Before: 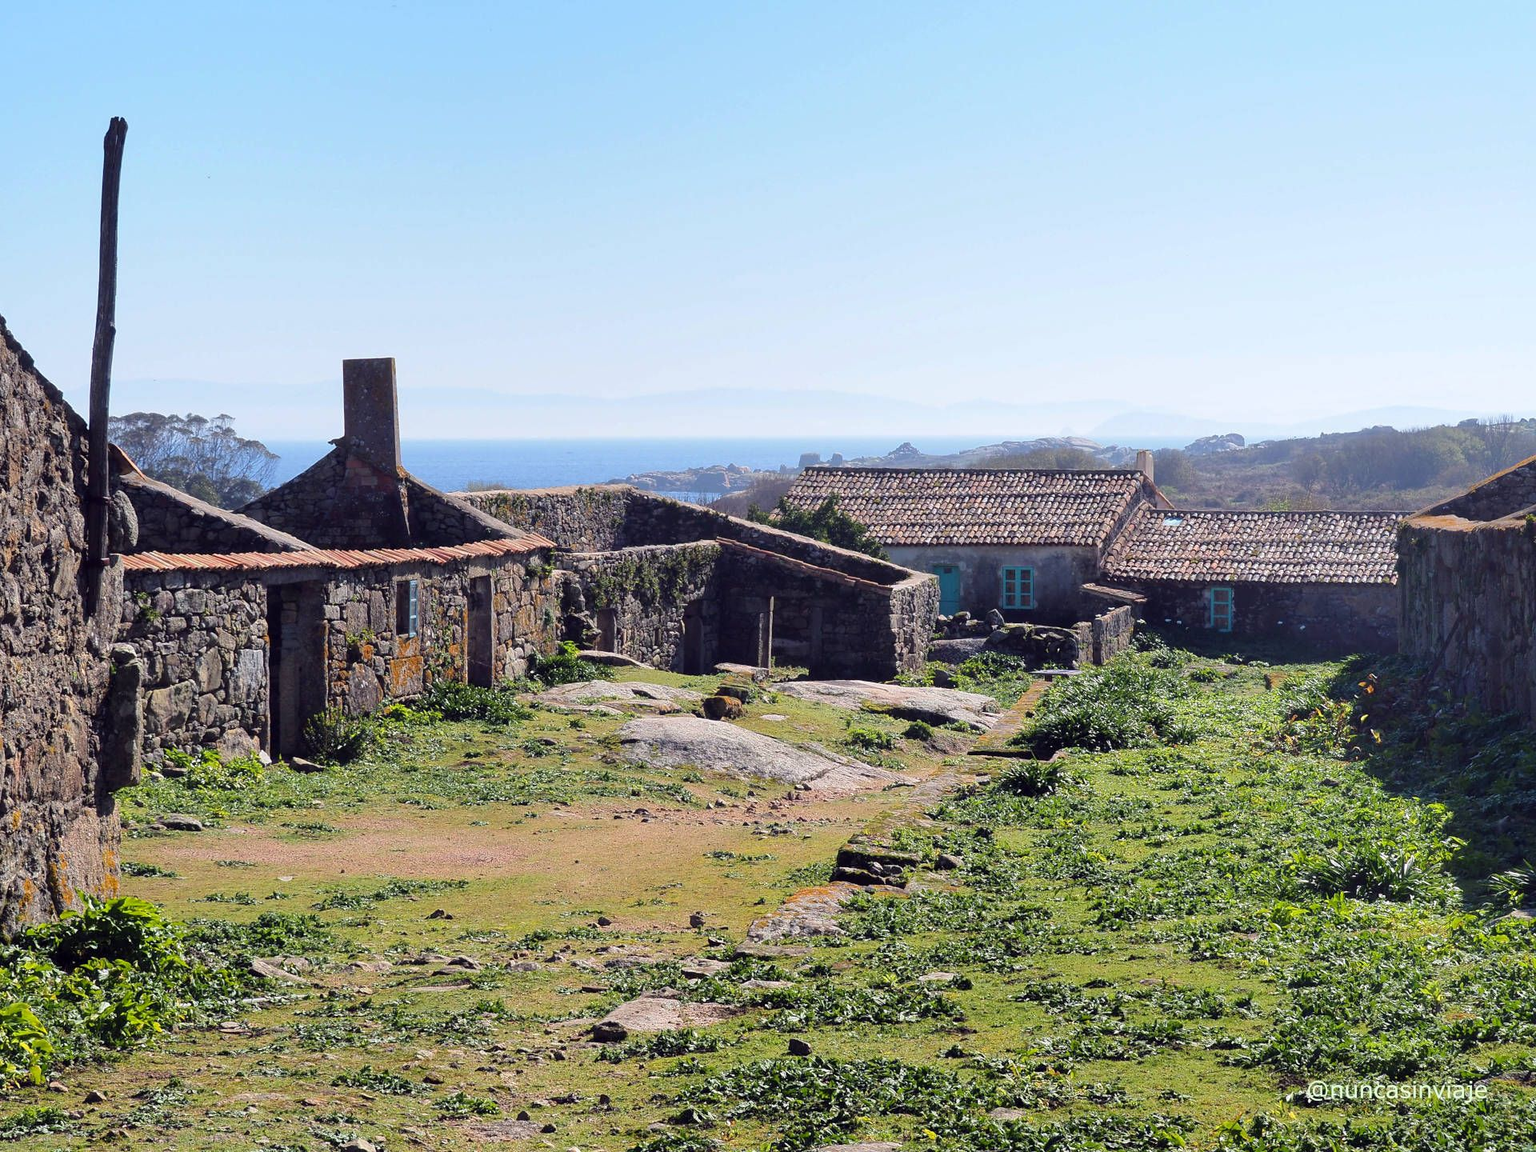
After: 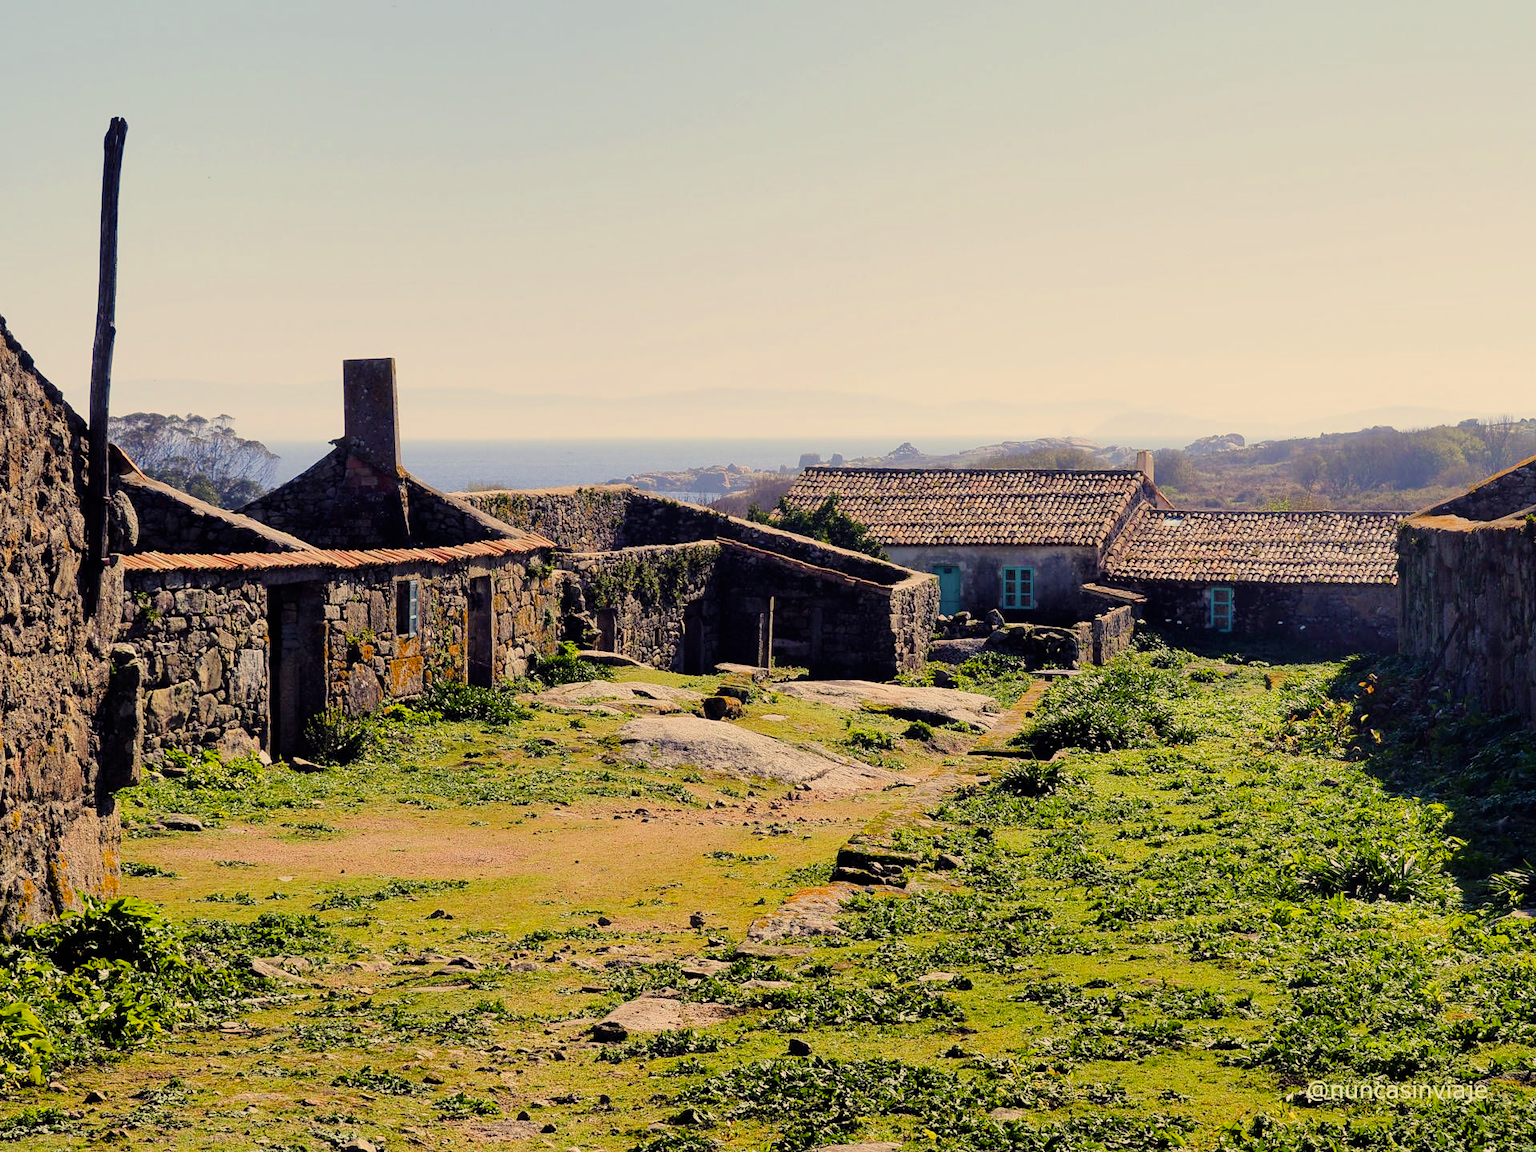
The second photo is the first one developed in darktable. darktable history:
filmic rgb: black relative exposure -7.65 EV, white relative exposure 4.56 EV, hardness 3.61, contrast 1.05
color correction: highlights a* 2.72, highlights b* 22.8
color balance rgb: shadows lift › chroma 1%, shadows lift › hue 217.2°, power › hue 310.8°, highlights gain › chroma 2%, highlights gain › hue 44.4°, global offset › luminance 0.25%, global offset › hue 171.6°, perceptual saturation grading › global saturation 14.09%, perceptual saturation grading › highlights -30%, perceptual saturation grading › shadows 50.67%, global vibrance 25%, contrast 20%
